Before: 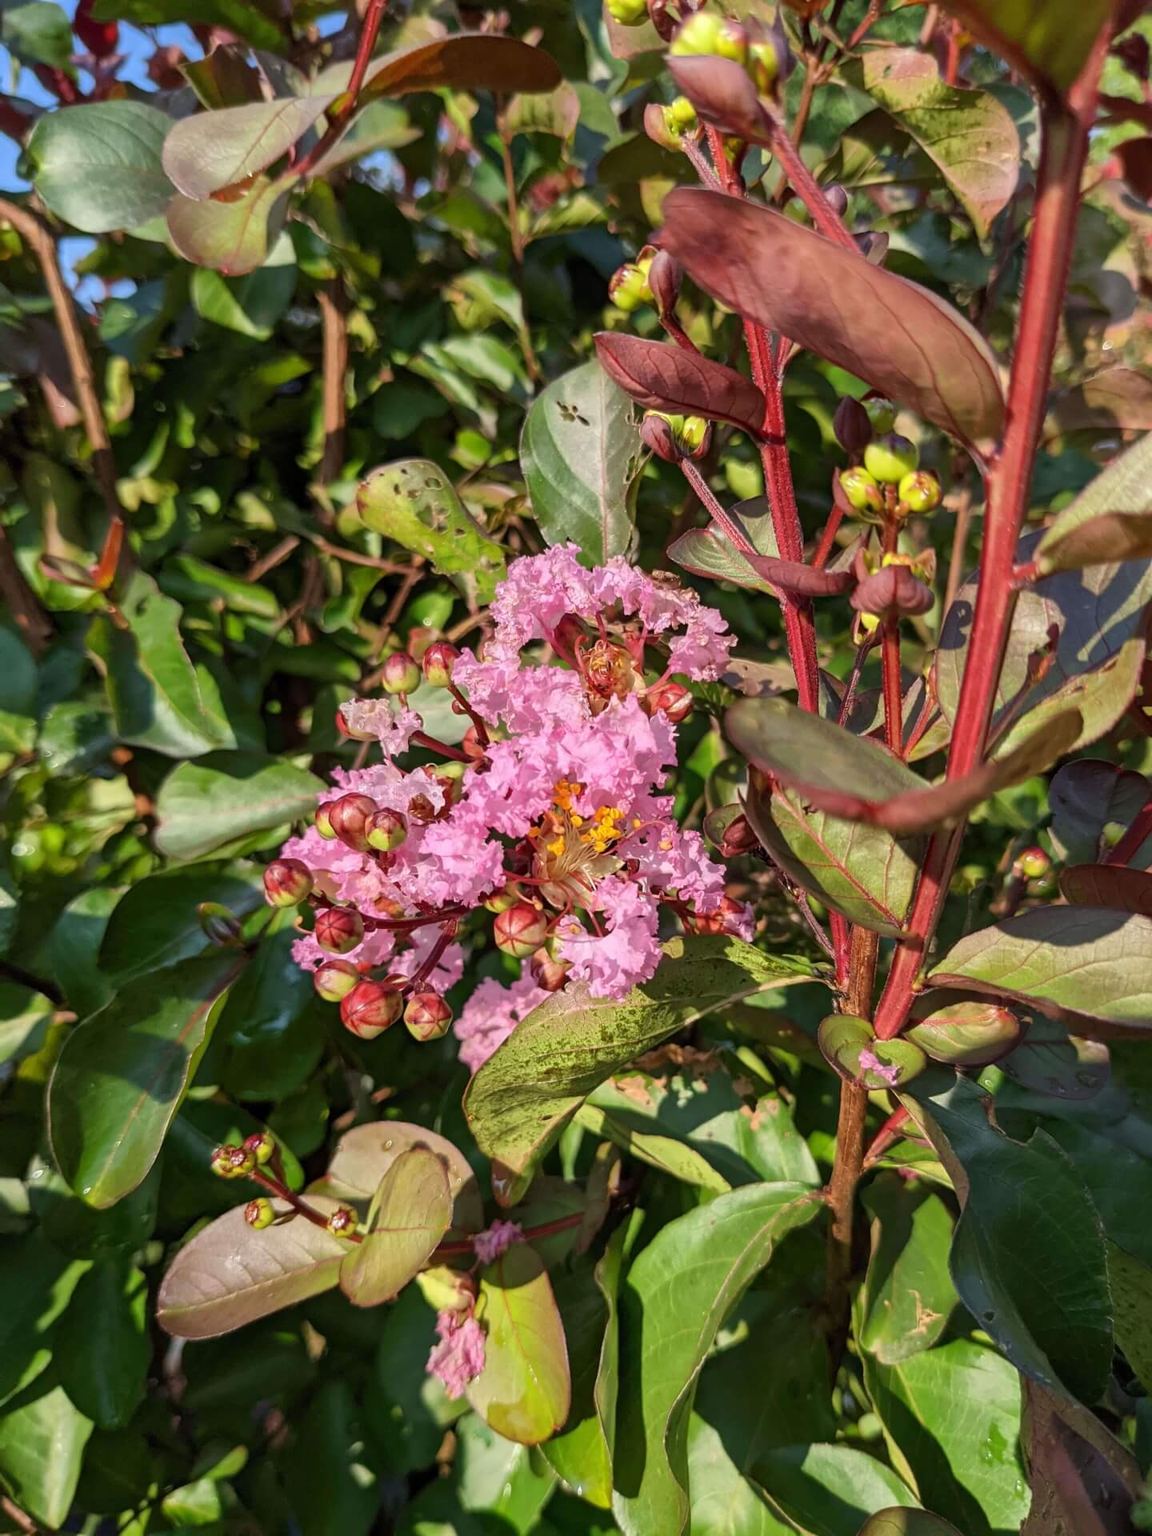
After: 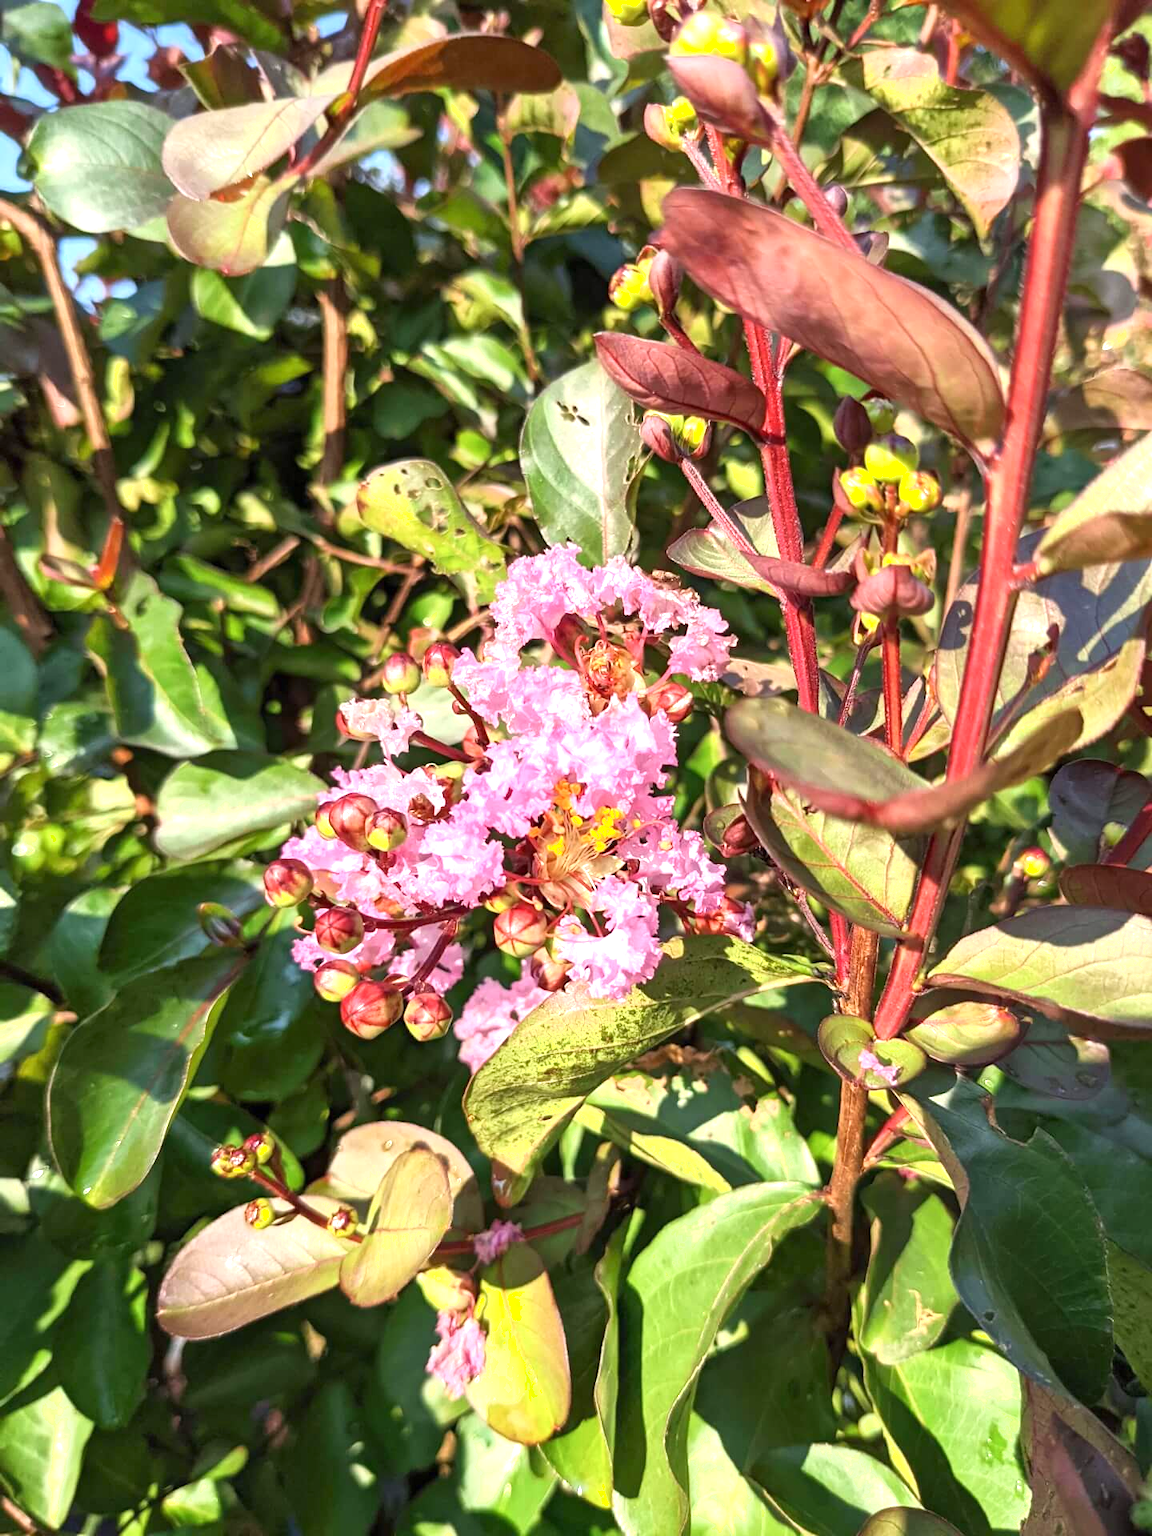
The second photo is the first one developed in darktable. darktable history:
vignetting: fall-off start 116.67%, fall-off radius 59.26%, brightness -0.31, saturation -0.056
shadows and highlights: shadows 0, highlights 40
exposure: black level correction 0, exposure 1 EV, compensate exposure bias true, compensate highlight preservation false
